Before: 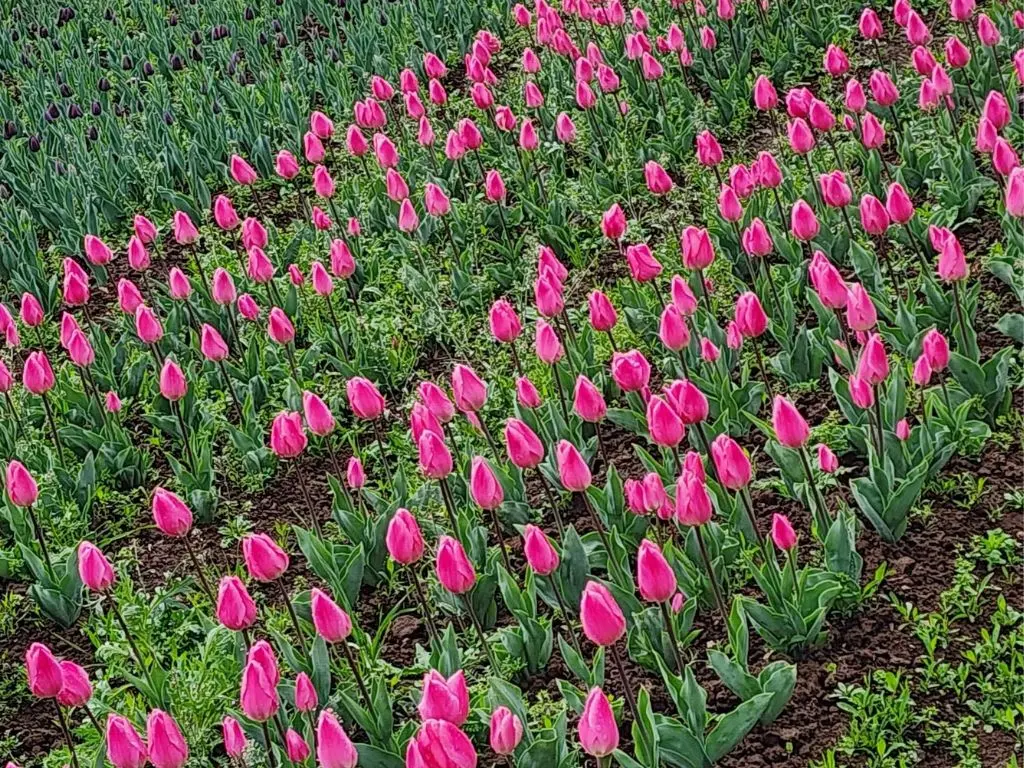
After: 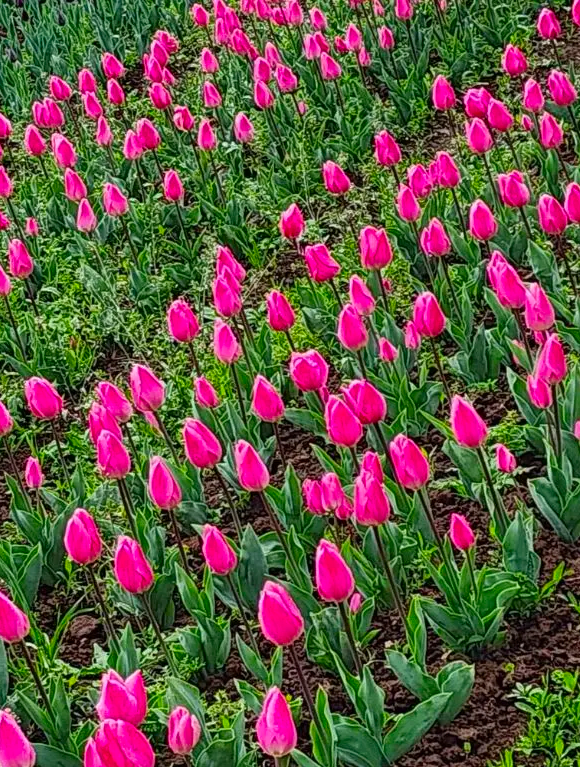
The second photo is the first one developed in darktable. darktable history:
contrast brightness saturation: brightness -0.02, saturation 0.35
shadows and highlights: shadows 0, highlights 40
crop: left 31.458%, top 0%, right 11.876%
